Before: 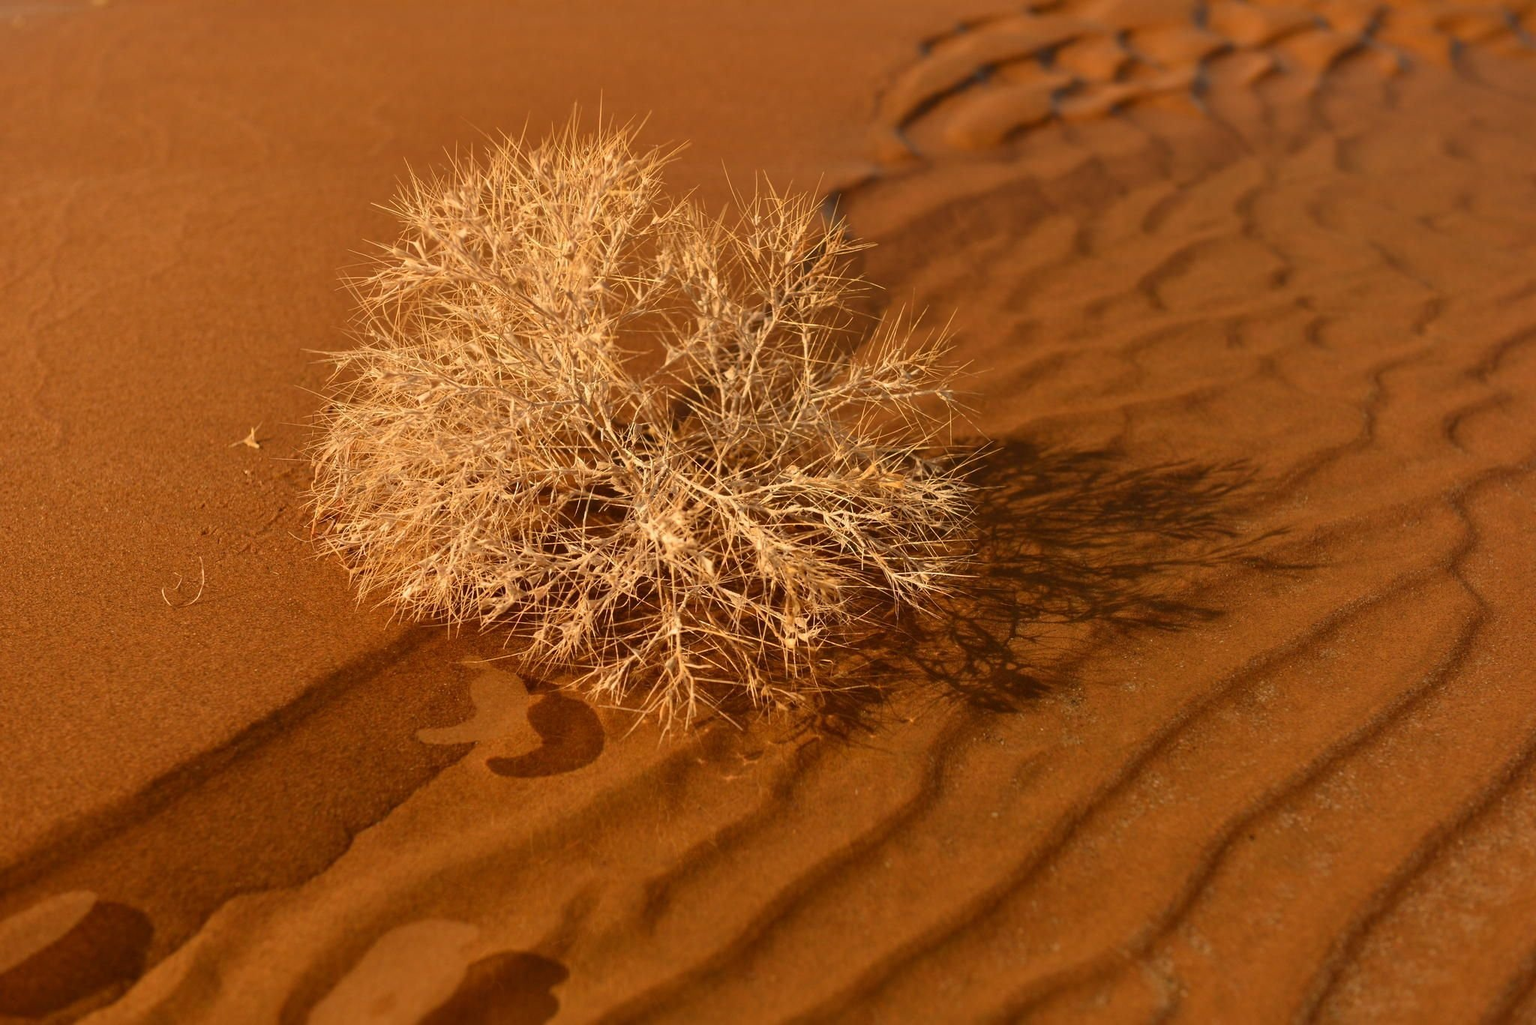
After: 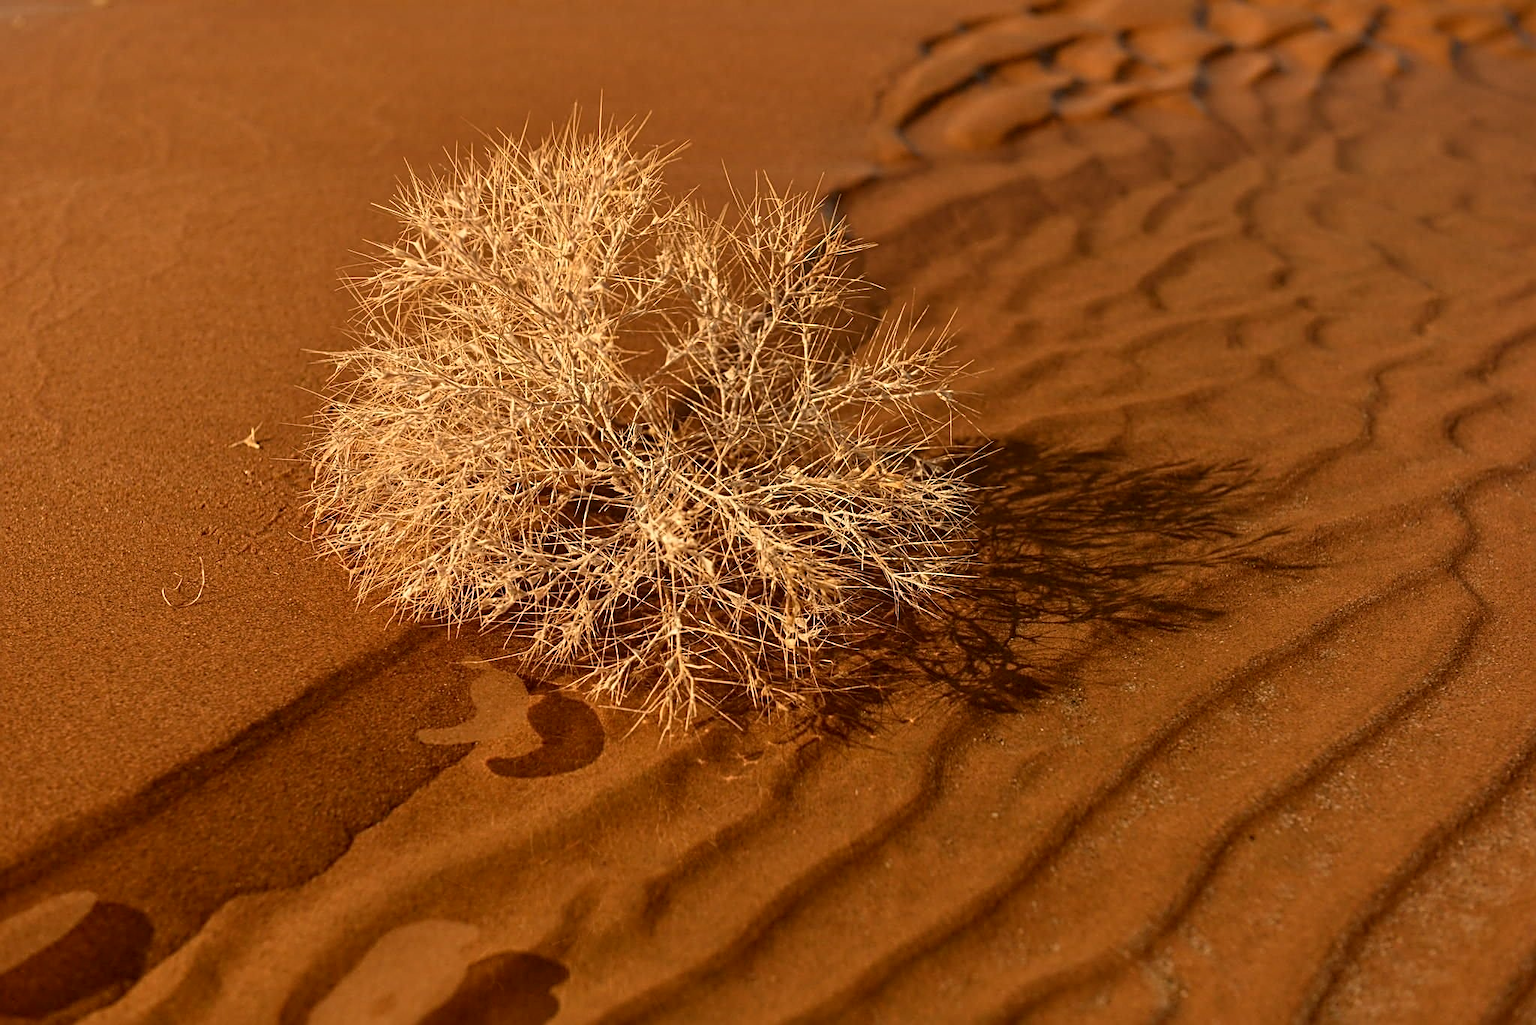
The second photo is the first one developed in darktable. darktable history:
local contrast: detail 130%
sharpen: radius 2.597, amount 0.684
exposure: black level correction 0.001, exposure -0.122 EV, compensate exposure bias true, compensate highlight preservation false
tone equalizer: on, module defaults
